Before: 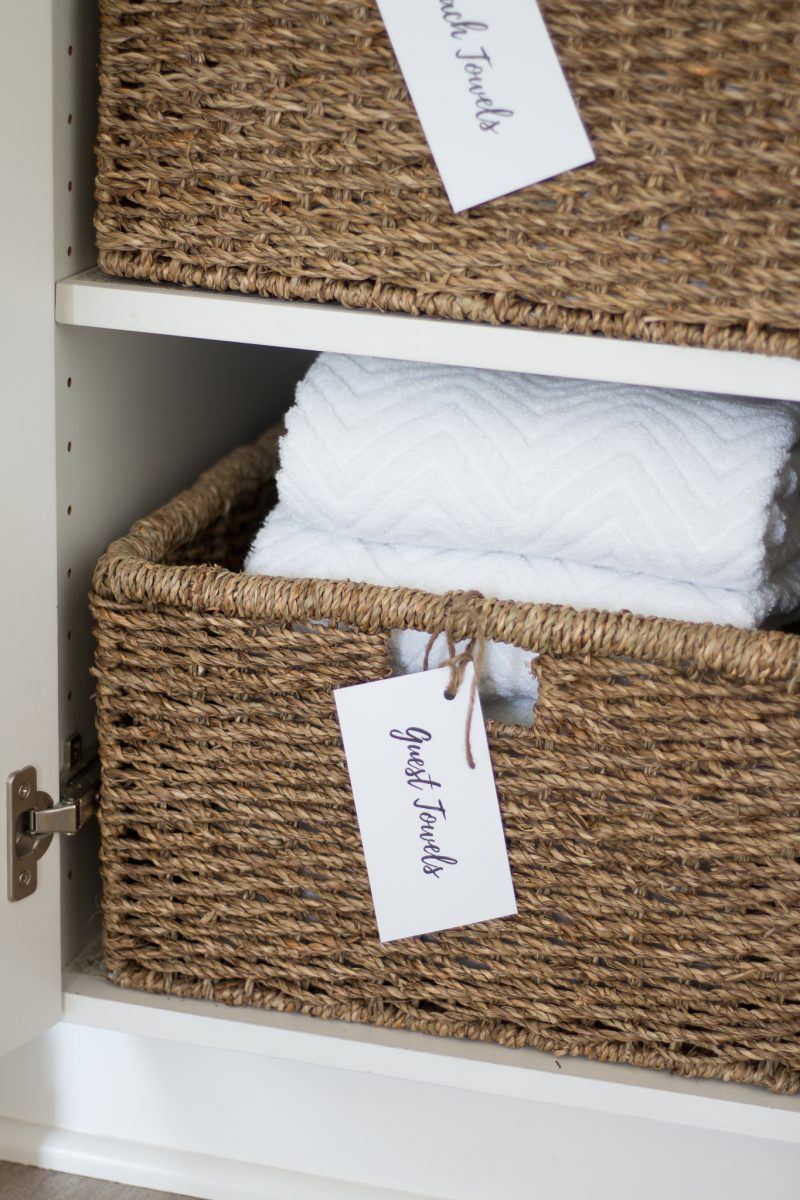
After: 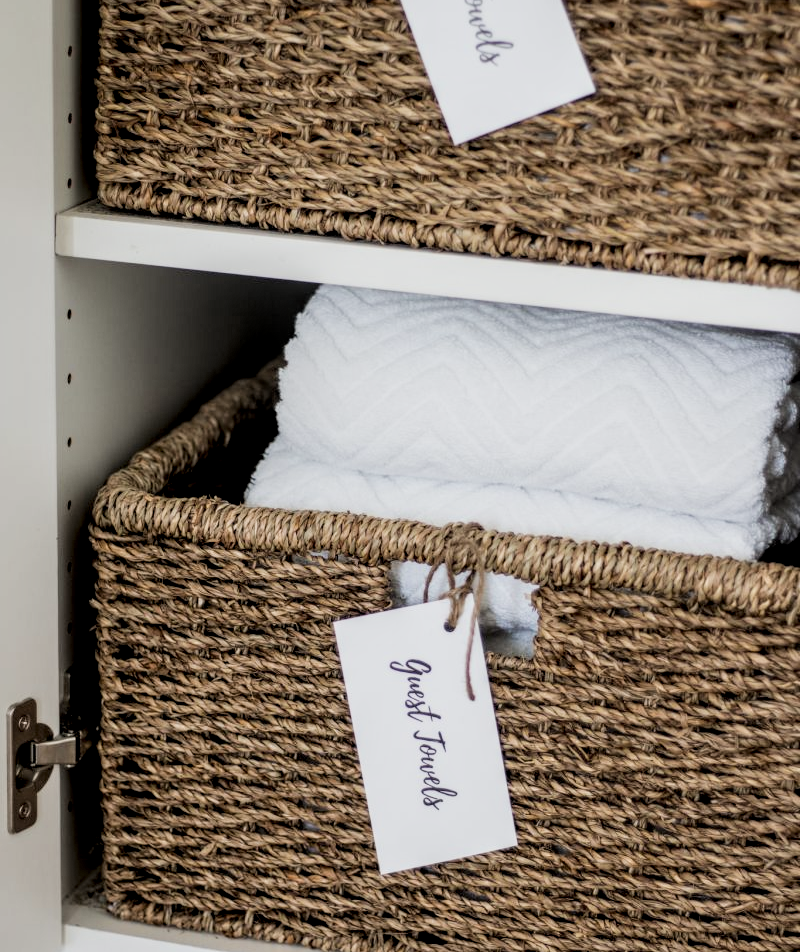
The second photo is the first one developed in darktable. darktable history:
local contrast: detail 150%
filmic rgb: black relative exposure -5 EV, hardness 2.88, contrast 1.2, highlights saturation mix -30%
crop and rotate: top 5.667%, bottom 14.937%
